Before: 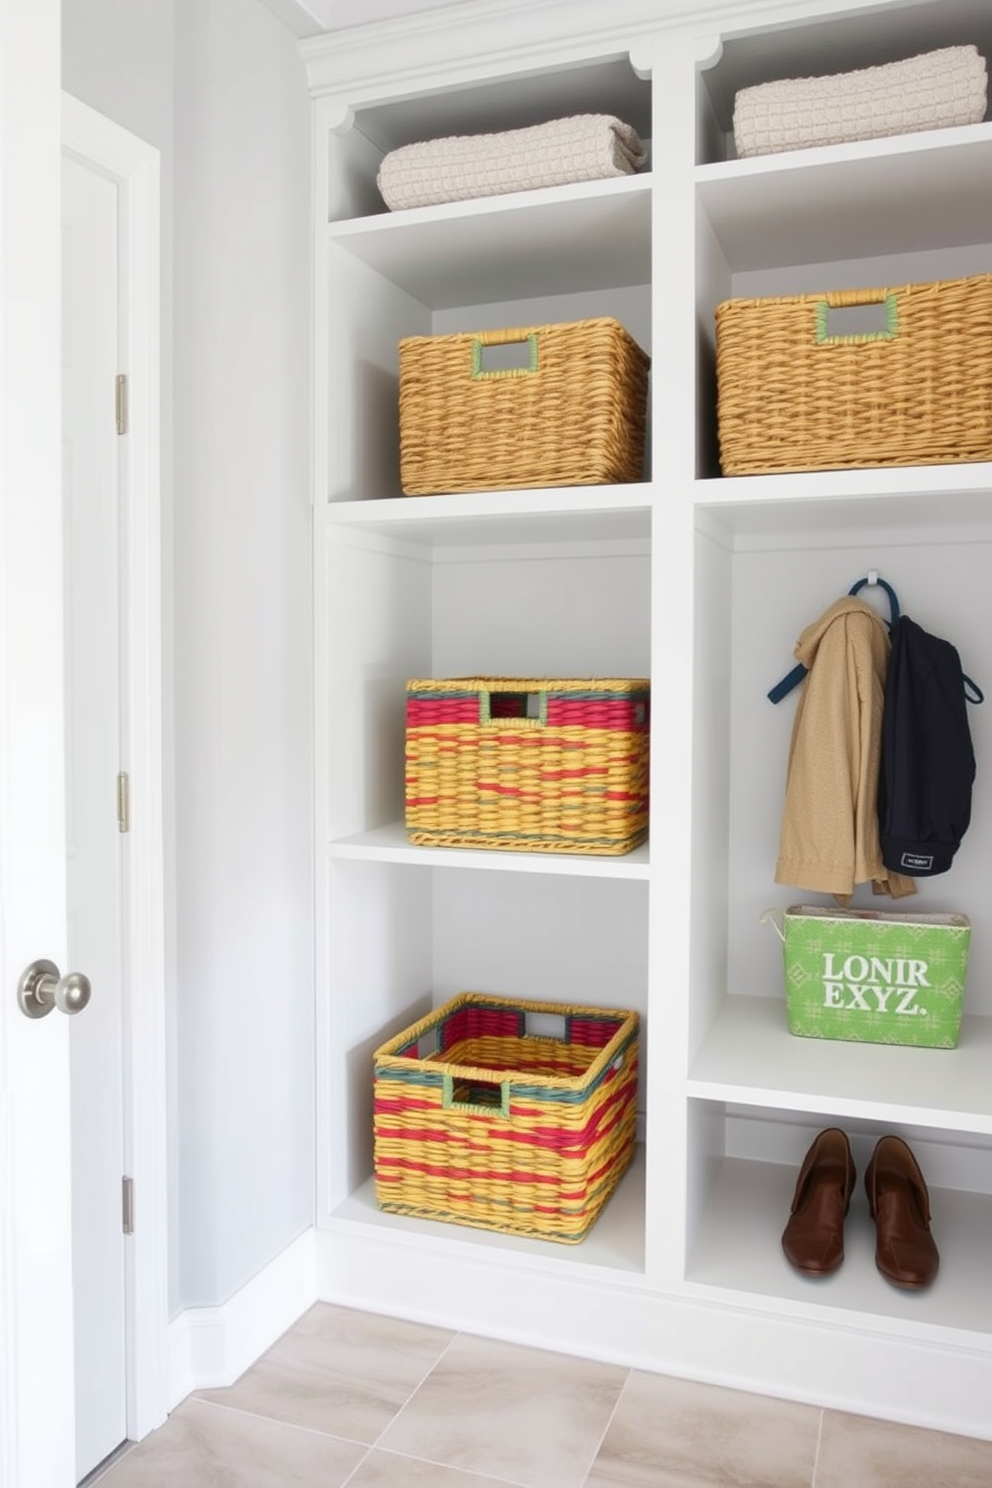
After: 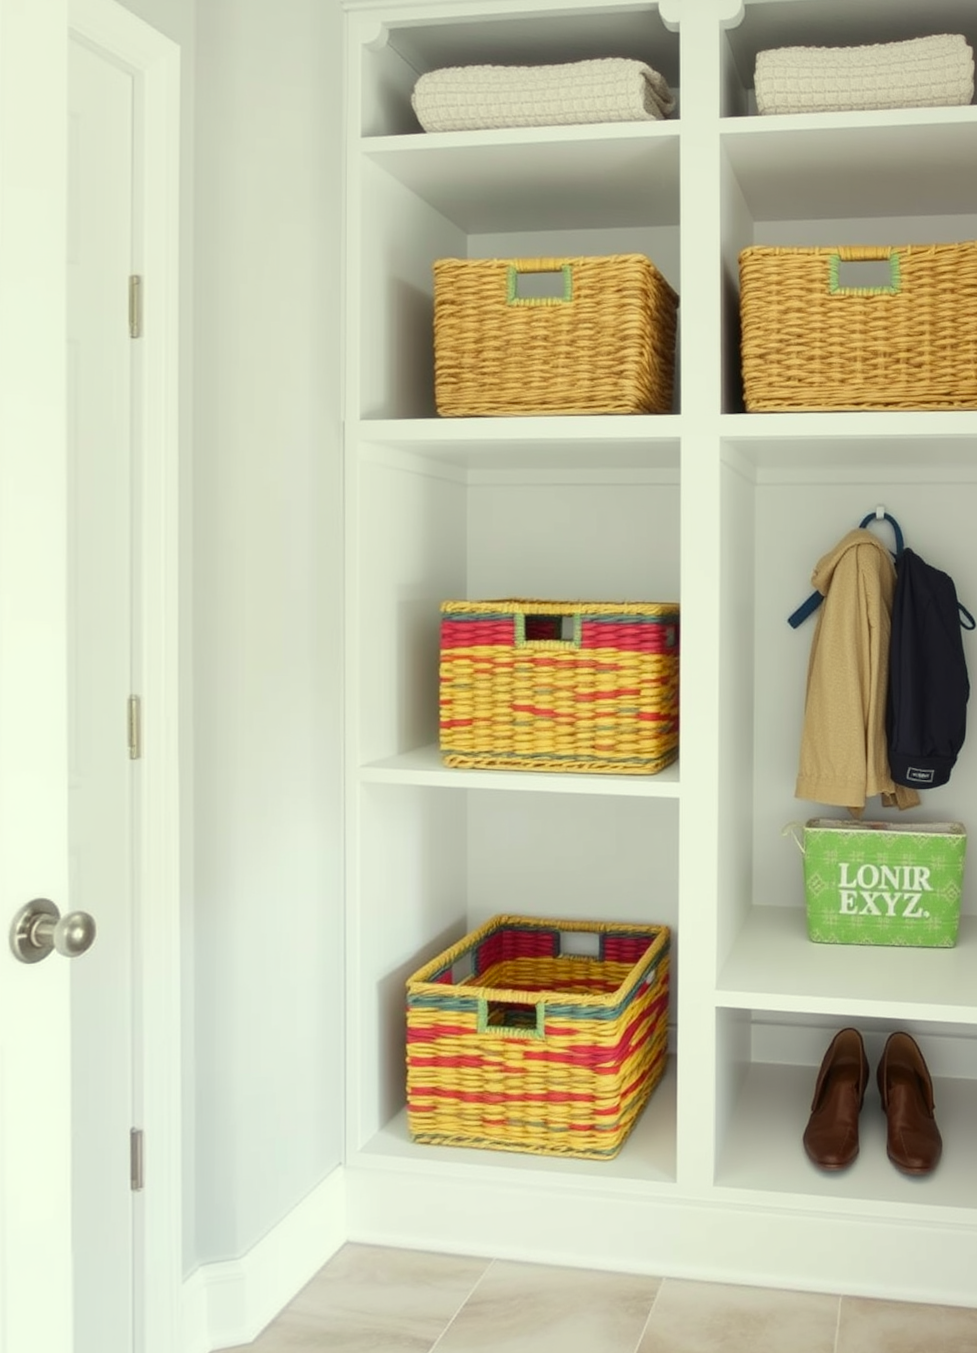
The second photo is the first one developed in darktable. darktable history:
color correction: highlights a* -5.94, highlights b* 11.19
rotate and perspective: rotation -0.013°, lens shift (vertical) -0.027, lens shift (horizontal) 0.178, crop left 0.016, crop right 0.989, crop top 0.082, crop bottom 0.918
